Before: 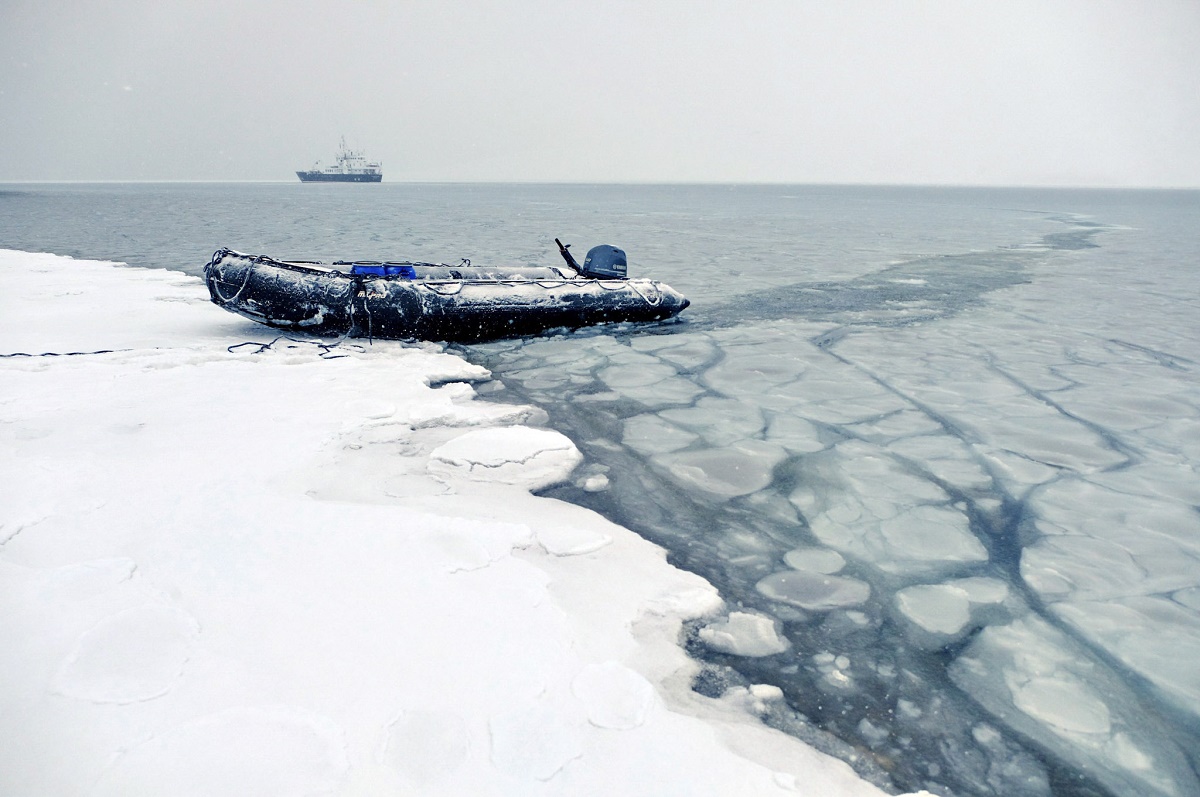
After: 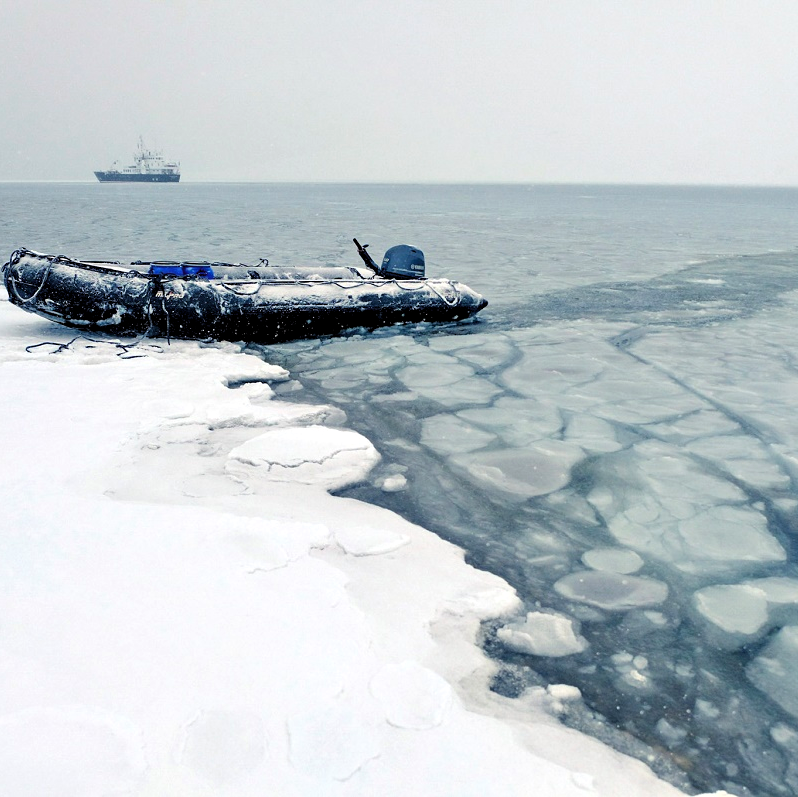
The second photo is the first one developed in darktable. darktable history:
levels: levels [0.026, 0.507, 0.987]
crop: left 16.899%, right 16.556%
